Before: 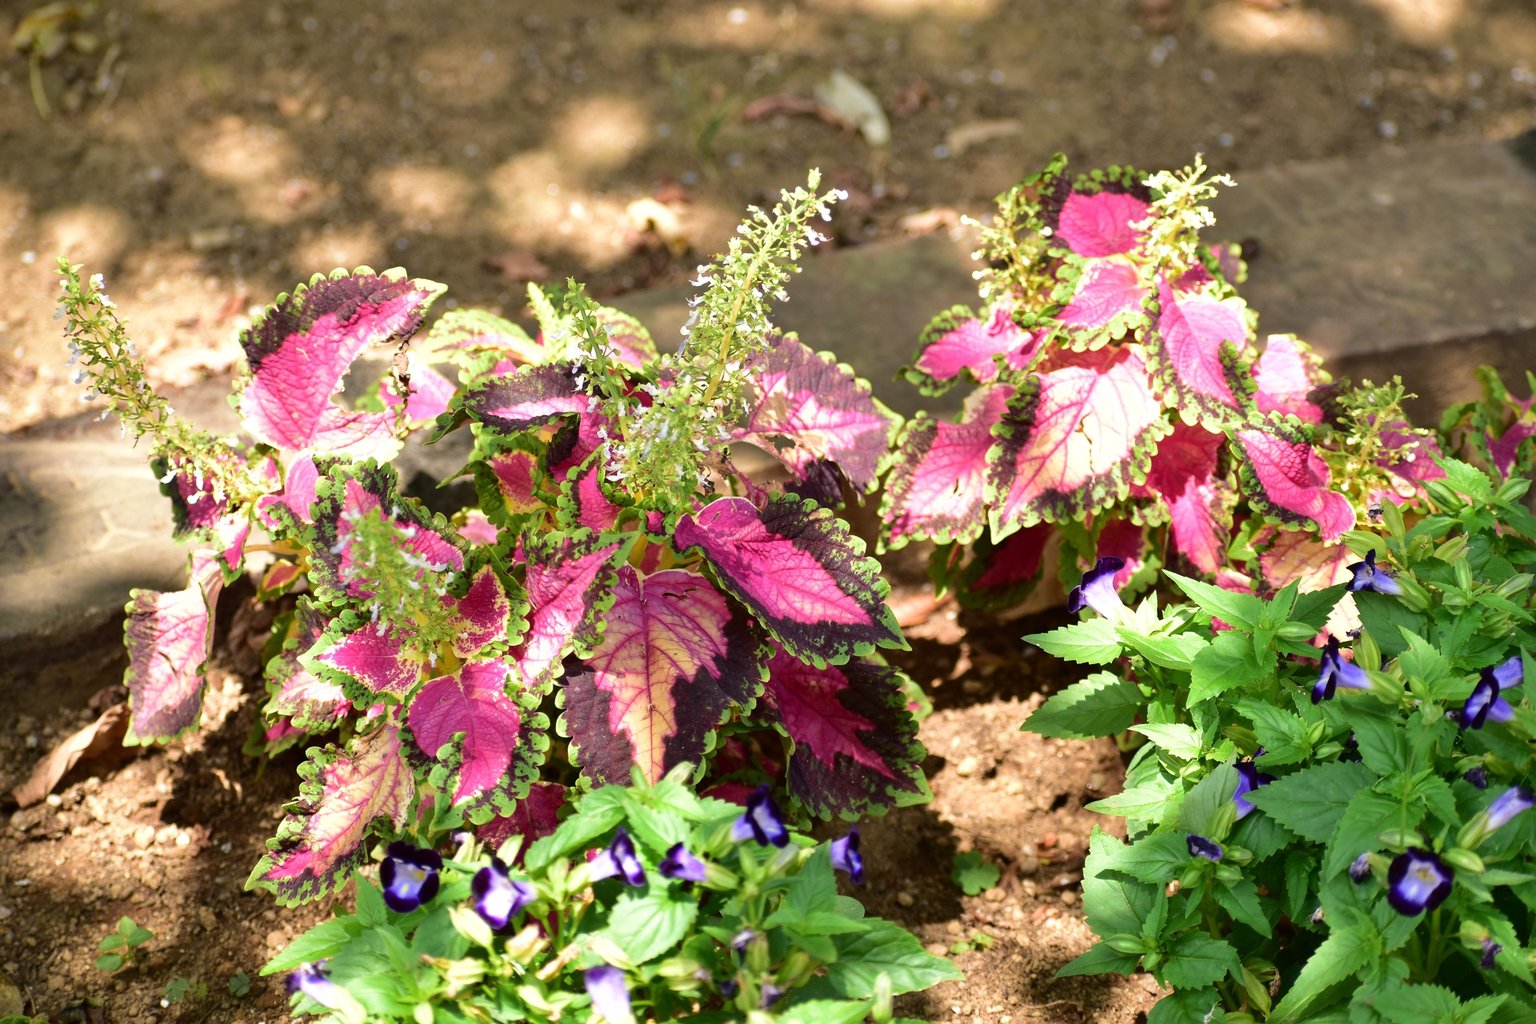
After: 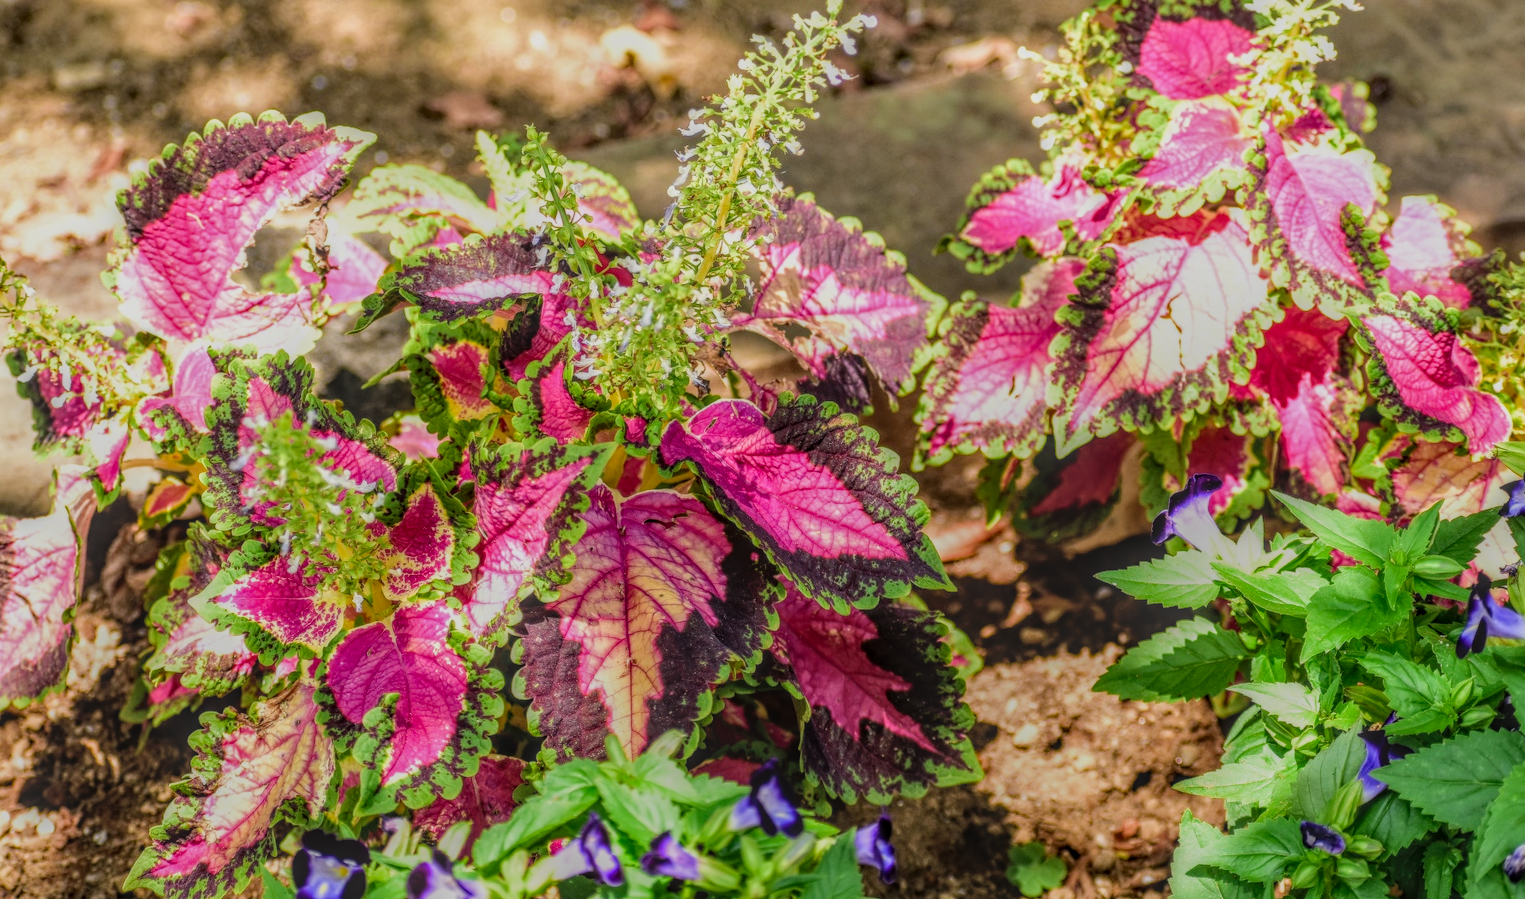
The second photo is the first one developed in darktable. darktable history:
local contrast: highlights 2%, shadows 6%, detail 200%, midtone range 0.245
filmic rgb: black relative exposure -7.65 EV, white relative exposure 4.56 EV, hardness 3.61
contrast brightness saturation: contrast 0.042, saturation 0.15
crop: left 9.538%, top 17.401%, right 11.029%, bottom 12.344%
